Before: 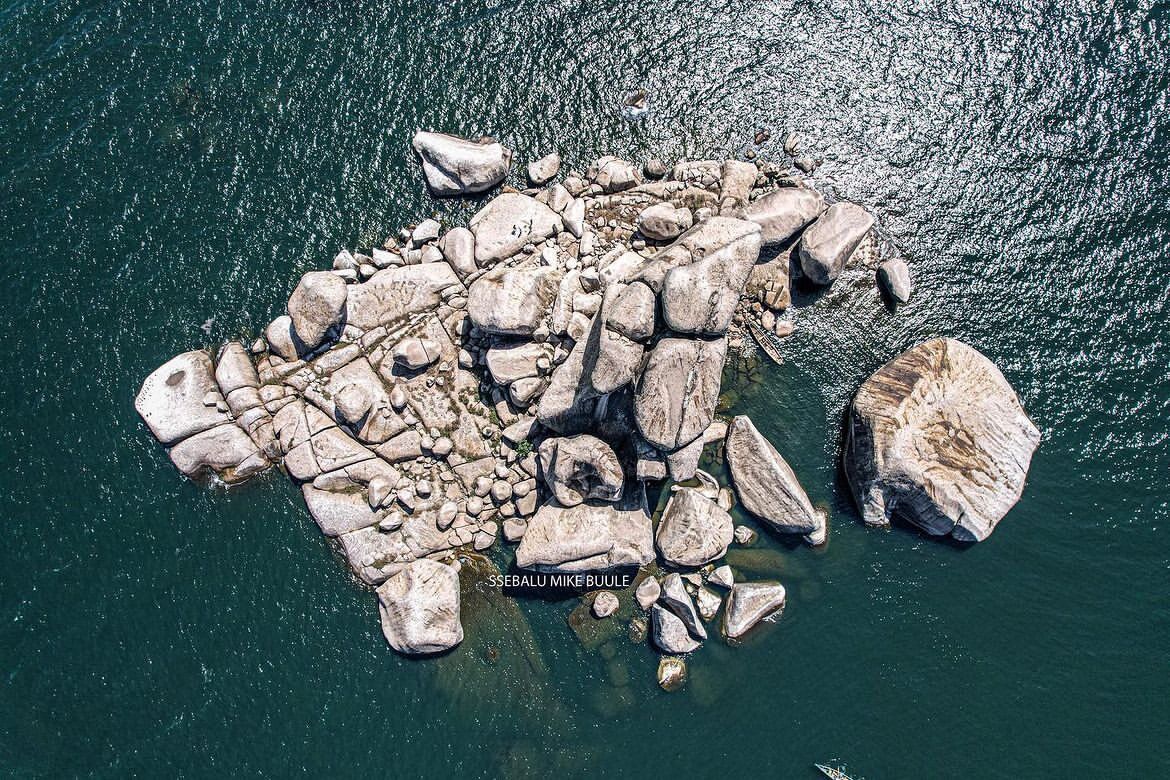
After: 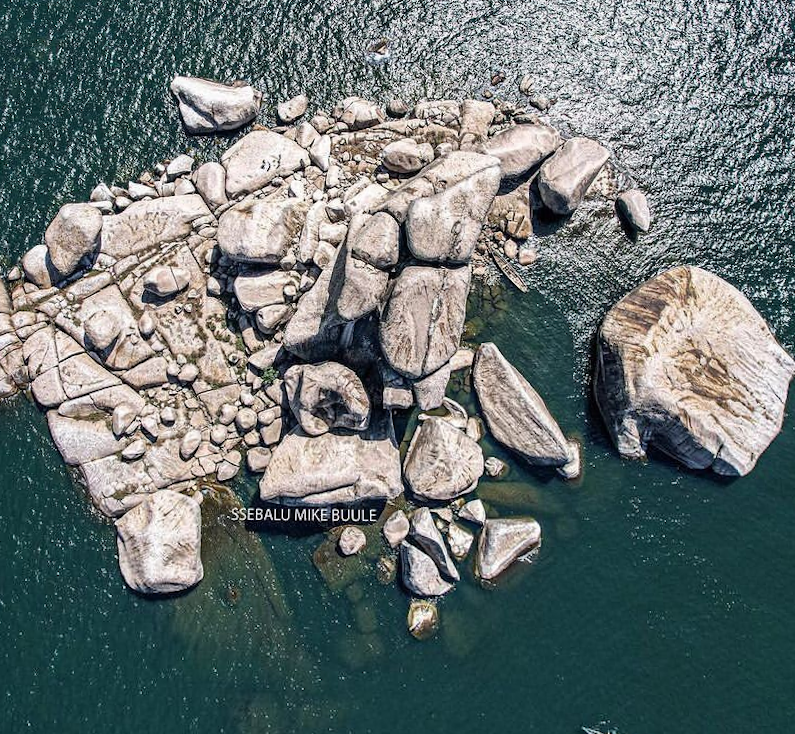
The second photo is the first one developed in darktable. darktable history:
crop and rotate: left 22.918%, top 5.629%, right 14.711%, bottom 2.247%
rotate and perspective: rotation 0.128°, lens shift (vertical) -0.181, lens shift (horizontal) -0.044, shear 0.001, automatic cropping off
